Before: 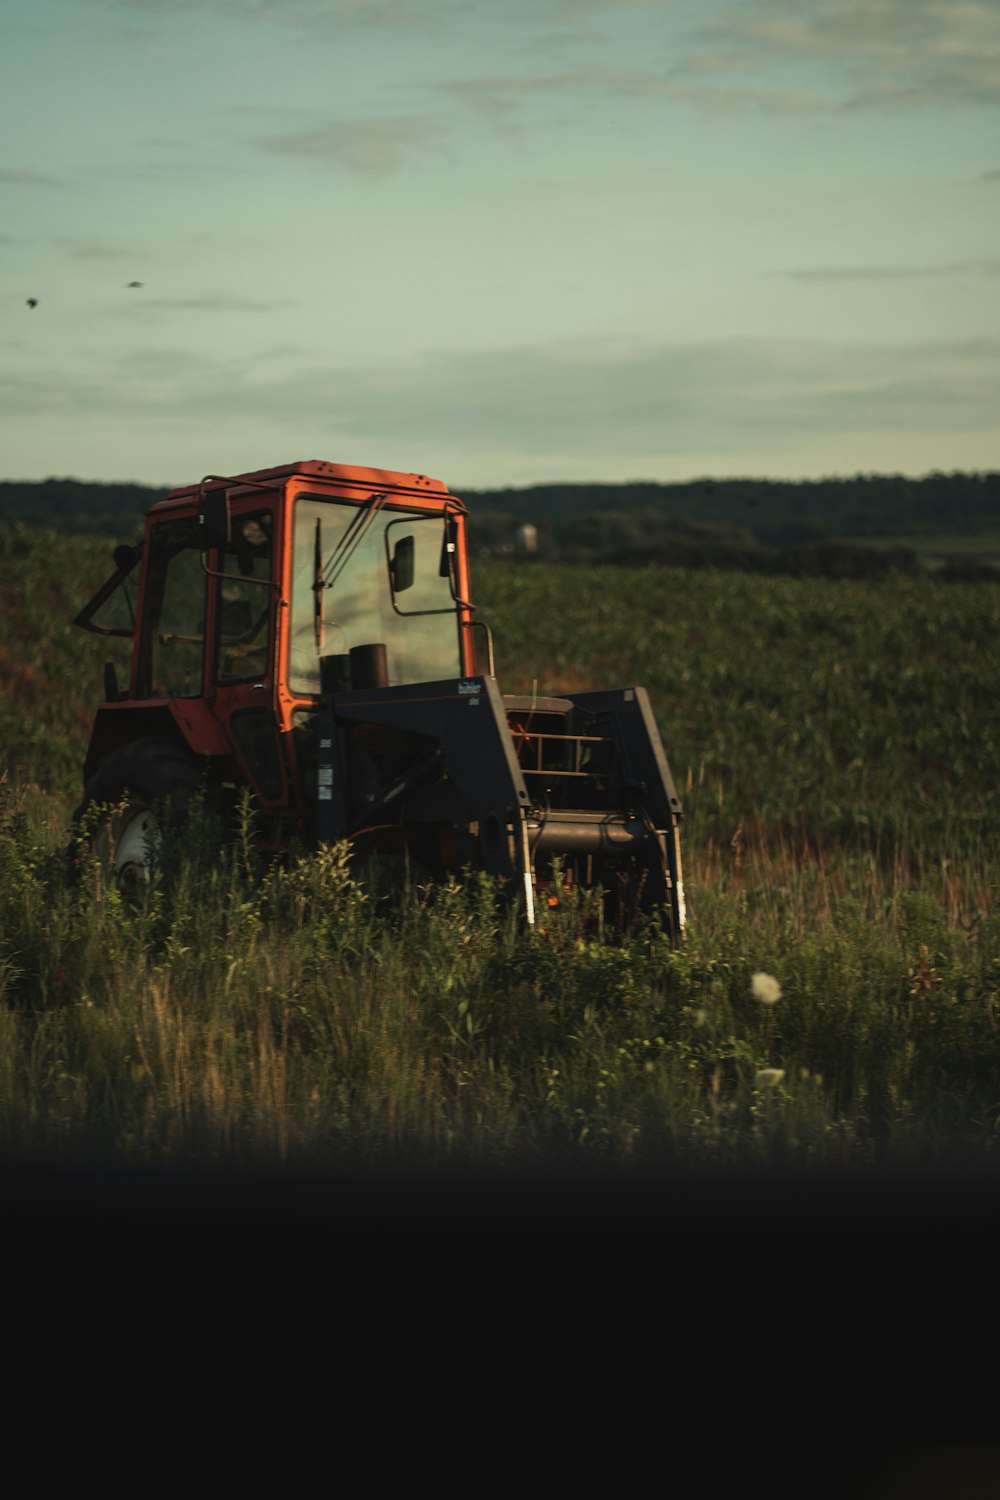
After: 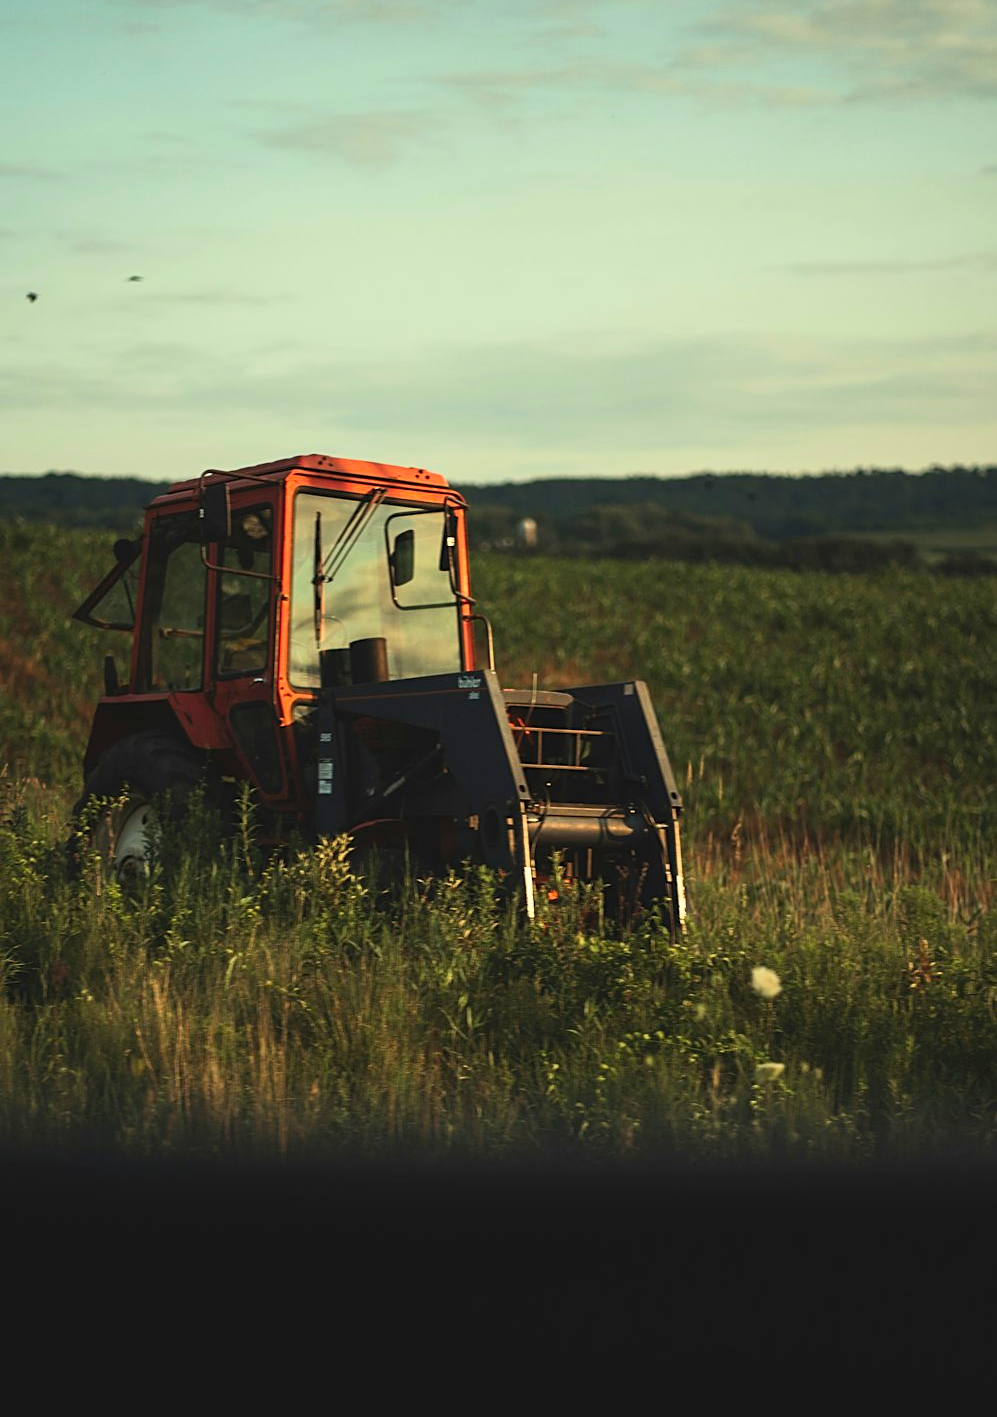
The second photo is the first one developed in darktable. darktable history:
sharpen: on, module defaults
contrast brightness saturation: contrast 0.24, brightness 0.26, saturation 0.39
crop: top 0.448%, right 0.264%, bottom 5.045%
